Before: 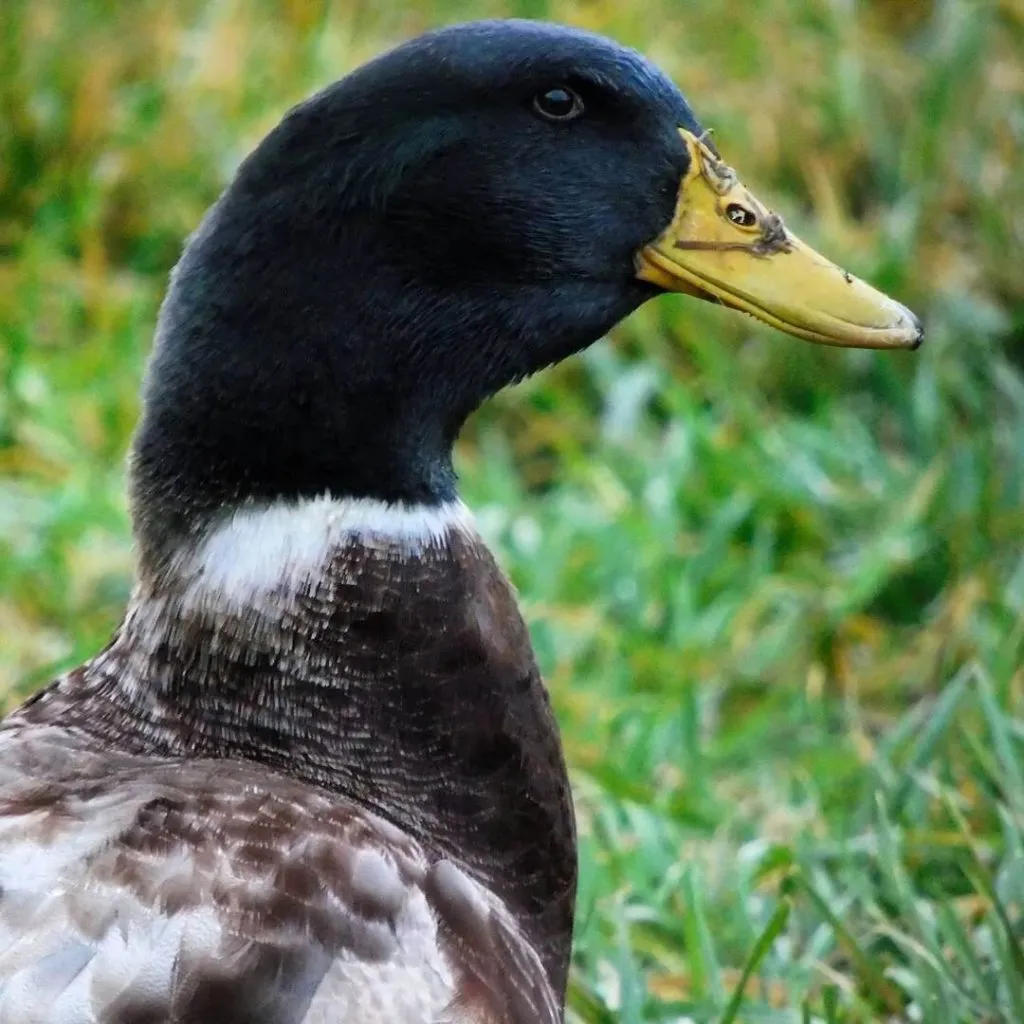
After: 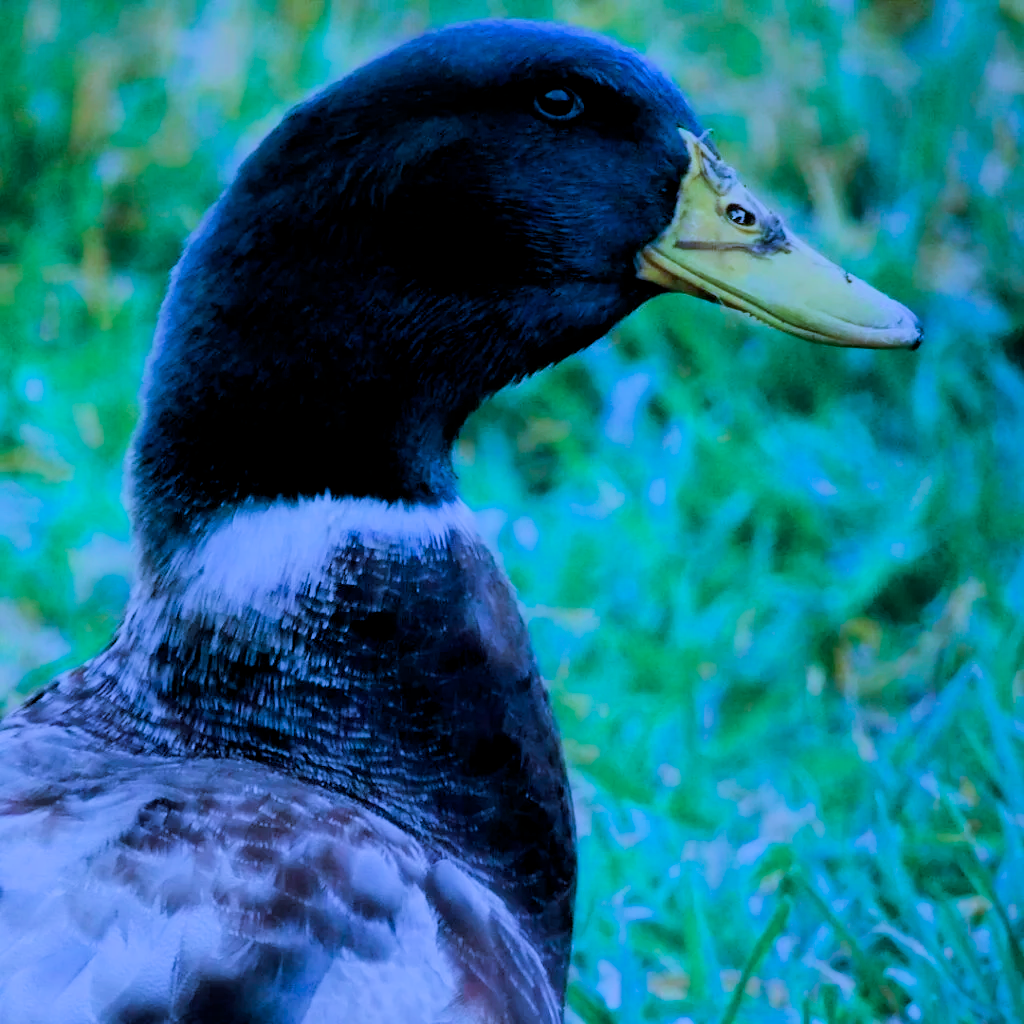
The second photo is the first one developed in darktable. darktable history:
color balance rgb: shadows lift › chroma 2%, shadows lift › hue 217.2°, power › chroma 0.25%, power › hue 60°, highlights gain › chroma 1.5%, highlights gain › hue 309.6°, global offset › luminance -0.5%, perceptual saturation grading › global saturation 15%, global vibrance 20%
color calibration: illuminant as shot in camera, x 0.462, y 0.419, temperature 2651.64 K
filmic rgb: black relative exposure -7.65 EV, white relative exposure 4.56 EV, hardness 3.61, contrast 1.05
